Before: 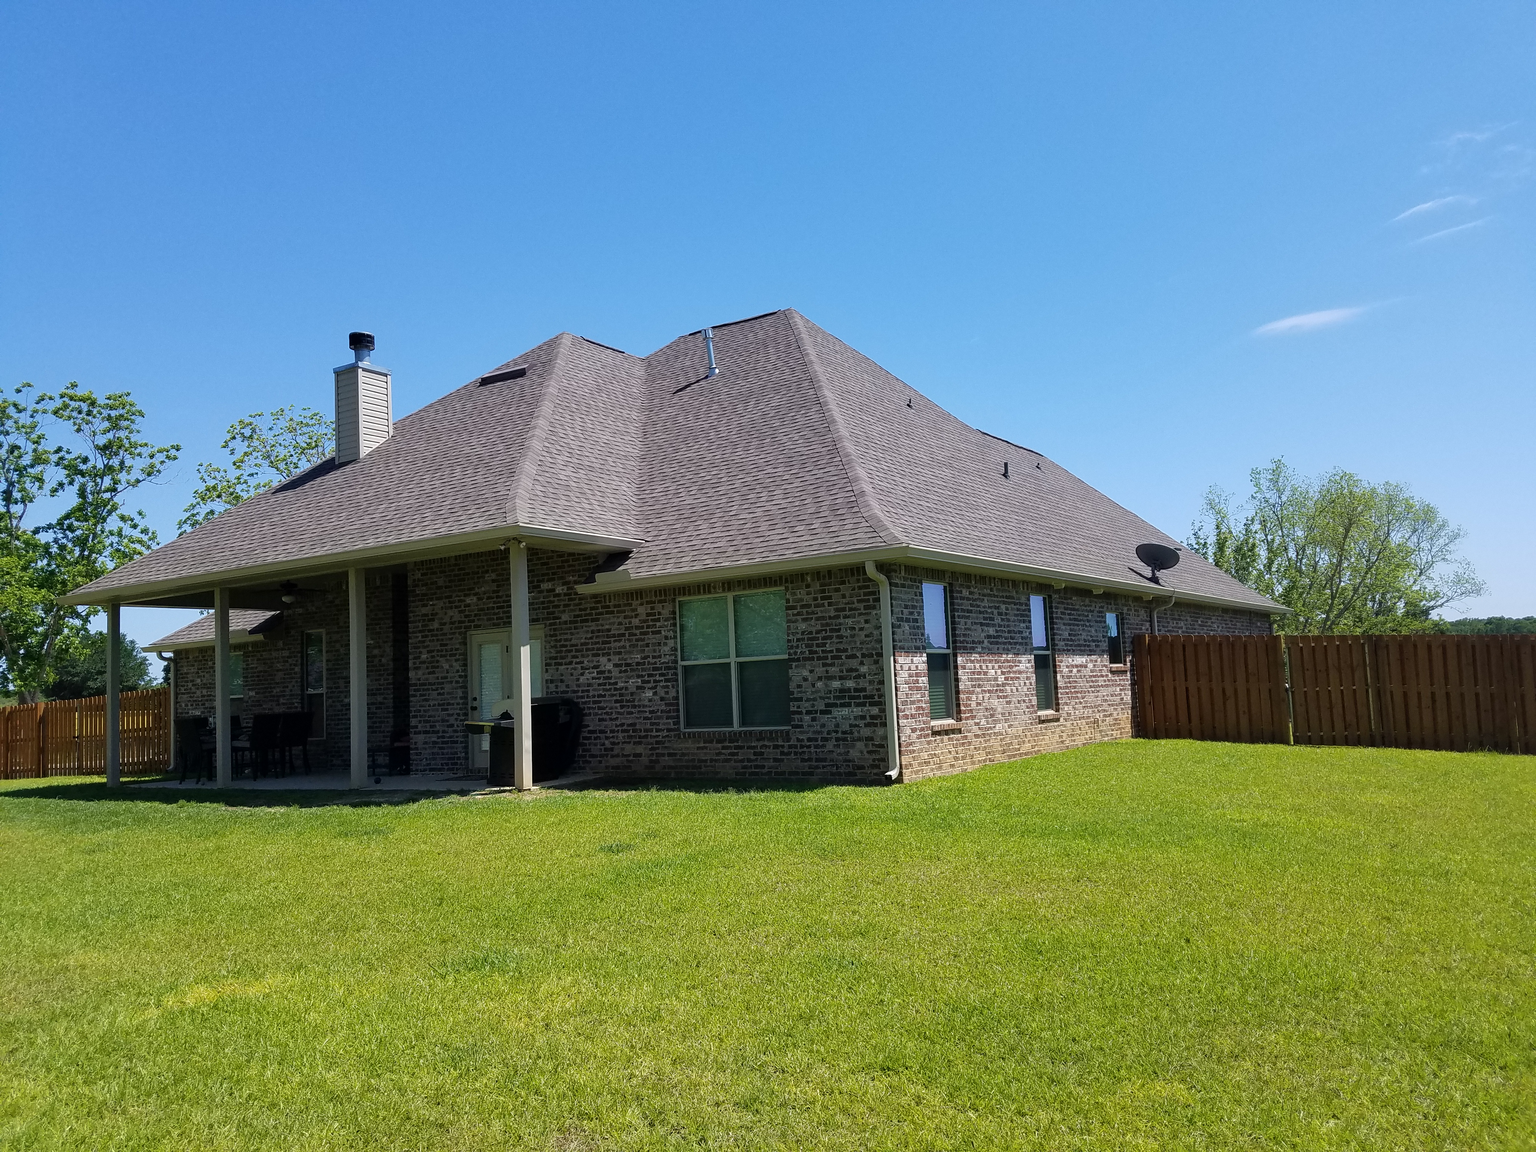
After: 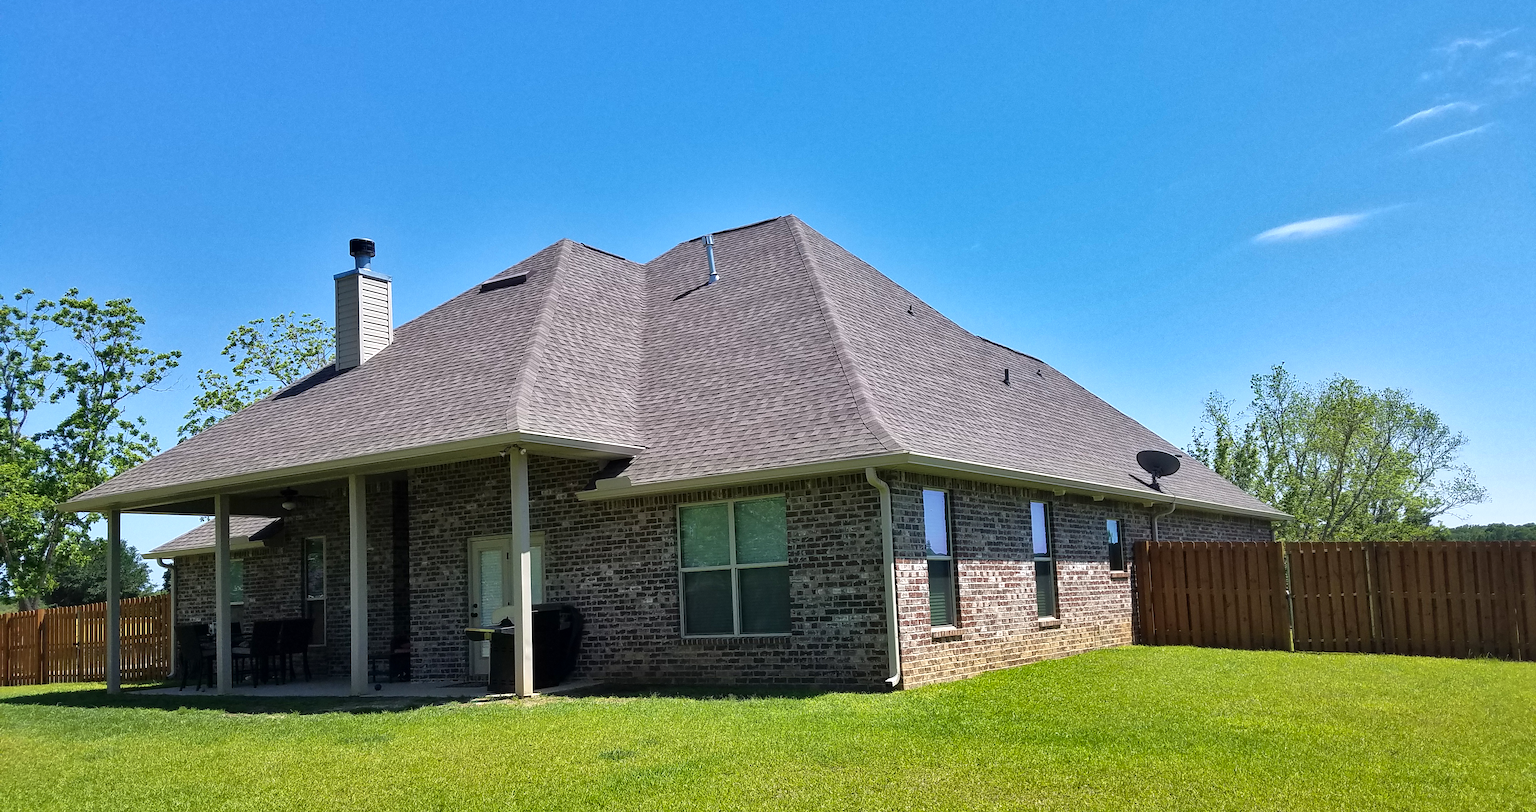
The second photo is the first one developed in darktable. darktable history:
base curve: curves: ch0 [(0, 0) (0.303, 0.277) (1, 1)], preserve colors none
shadows and highlights: shadows 30.65, highlights -62.97, soften with gaussian
crop and rotate: top 8.192%, bottom 21.324%
exposure: exposure 0.448 EV, compensate highlight preservation false
